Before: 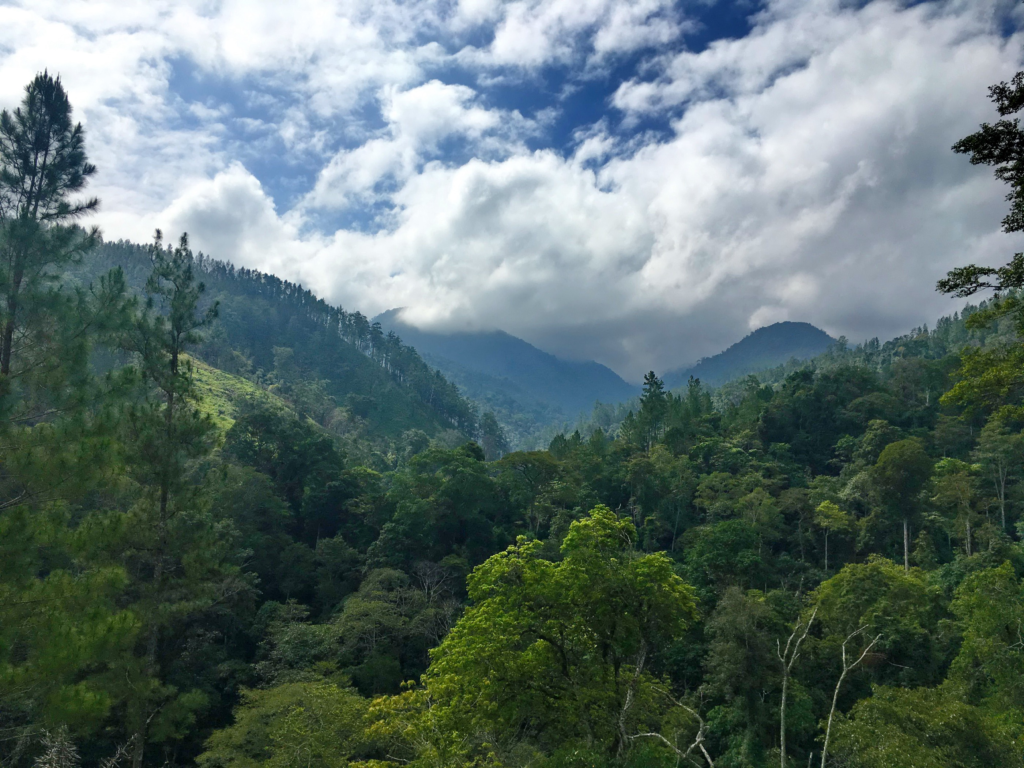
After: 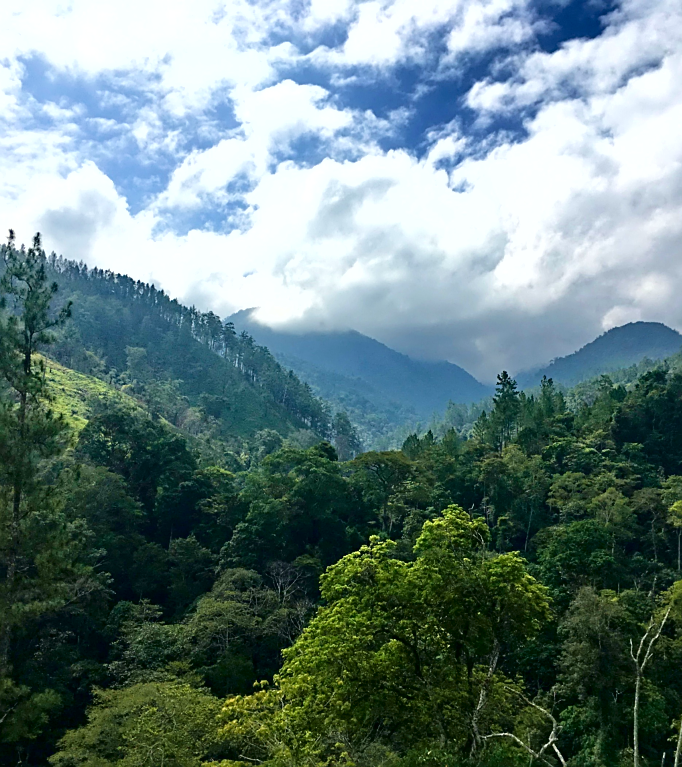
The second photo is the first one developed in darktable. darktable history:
crop and rotate: left 14.436%, right 18.898%
fill light: exposure -2 EV, width 8.6
exposure: black level correction 0.001, exposure 0.5 EV, compensate exposure bias true, compensate highlight preservation false
sharpen: on, module defaults
white balance: emerald 1
velvia: strength 17%
